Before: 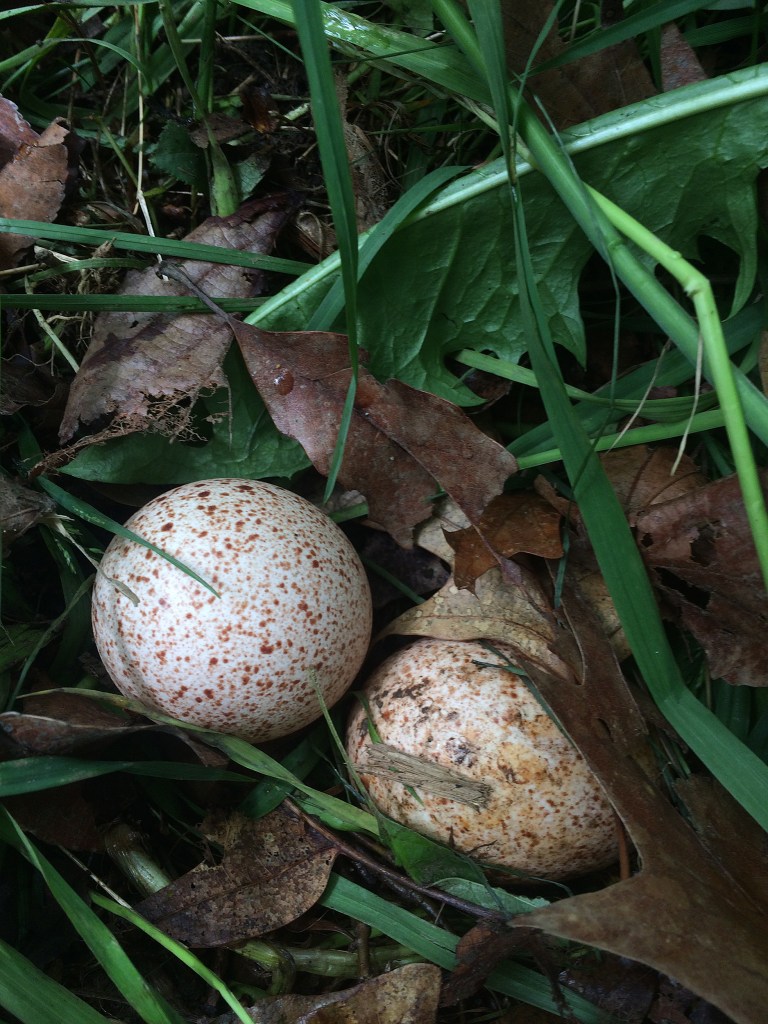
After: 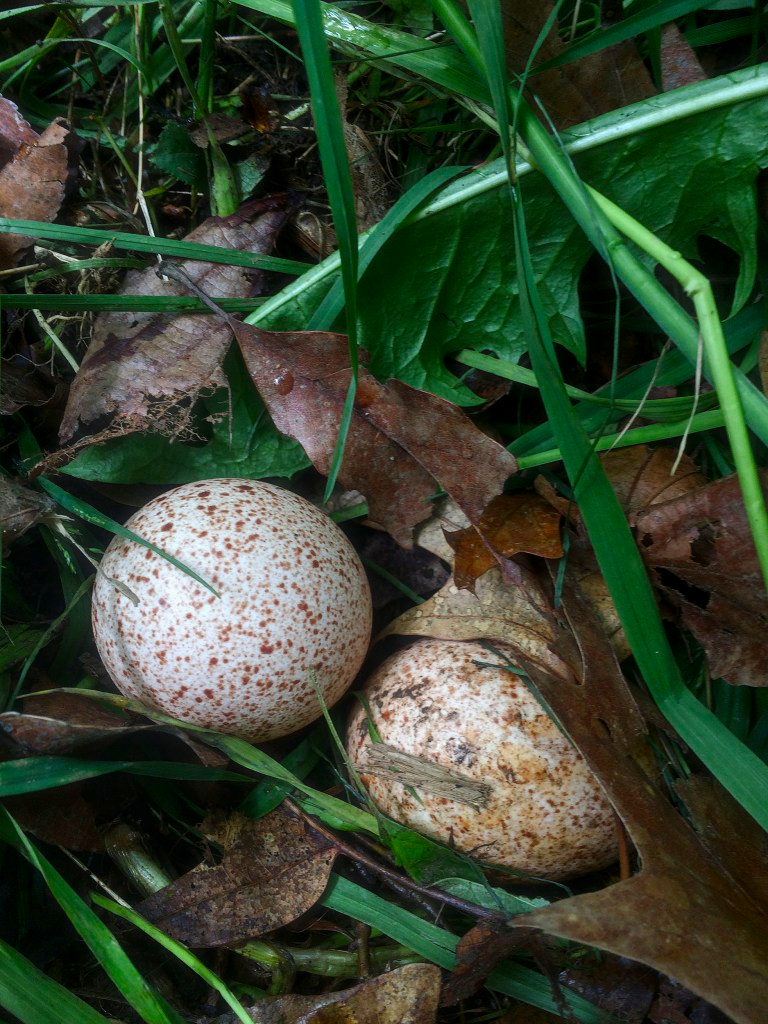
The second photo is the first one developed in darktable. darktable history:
local contrast: on, module defaults
contrast brightness saturation: contrast 0.037, saturation 0.067
color balance rgb: perceptual saturation grading › global saturation 20%, perceptual saturation grading › highlights -25.078%, perceptual saturation grading › shadows 50%
haze removal: strength -0.097, compatibility mode true, adaptive false
